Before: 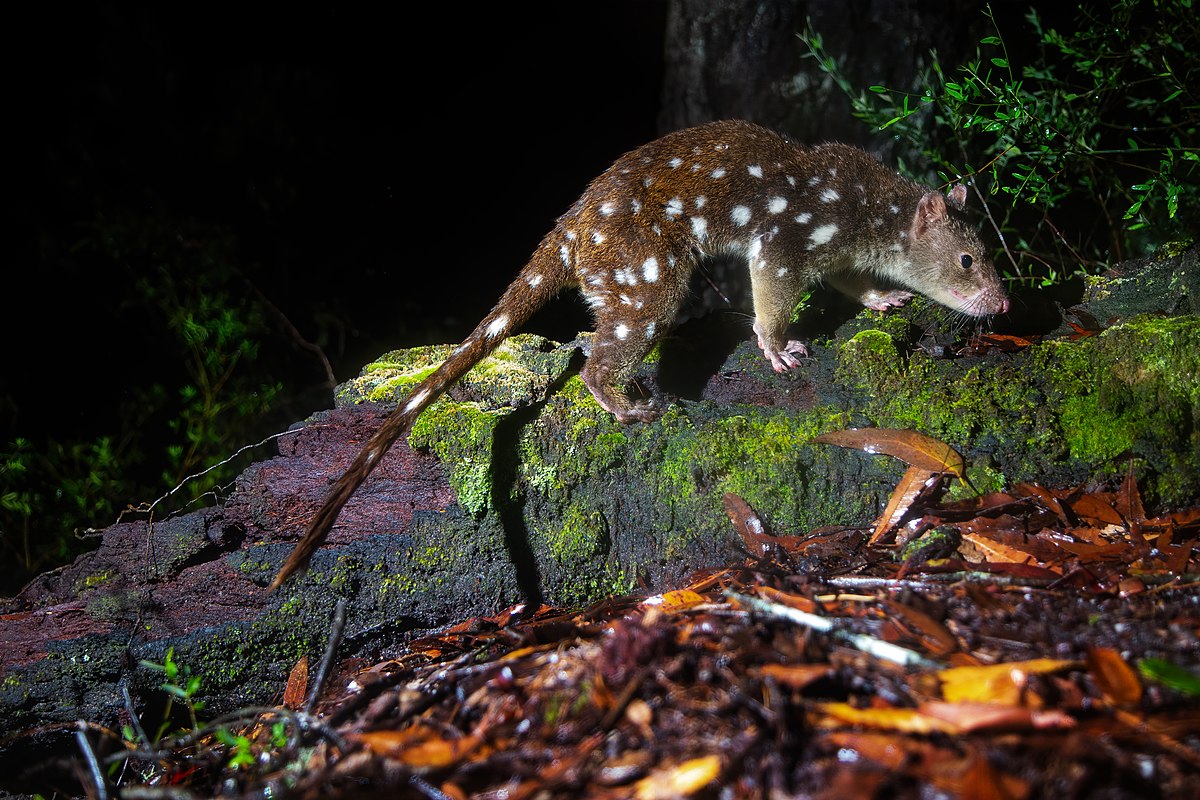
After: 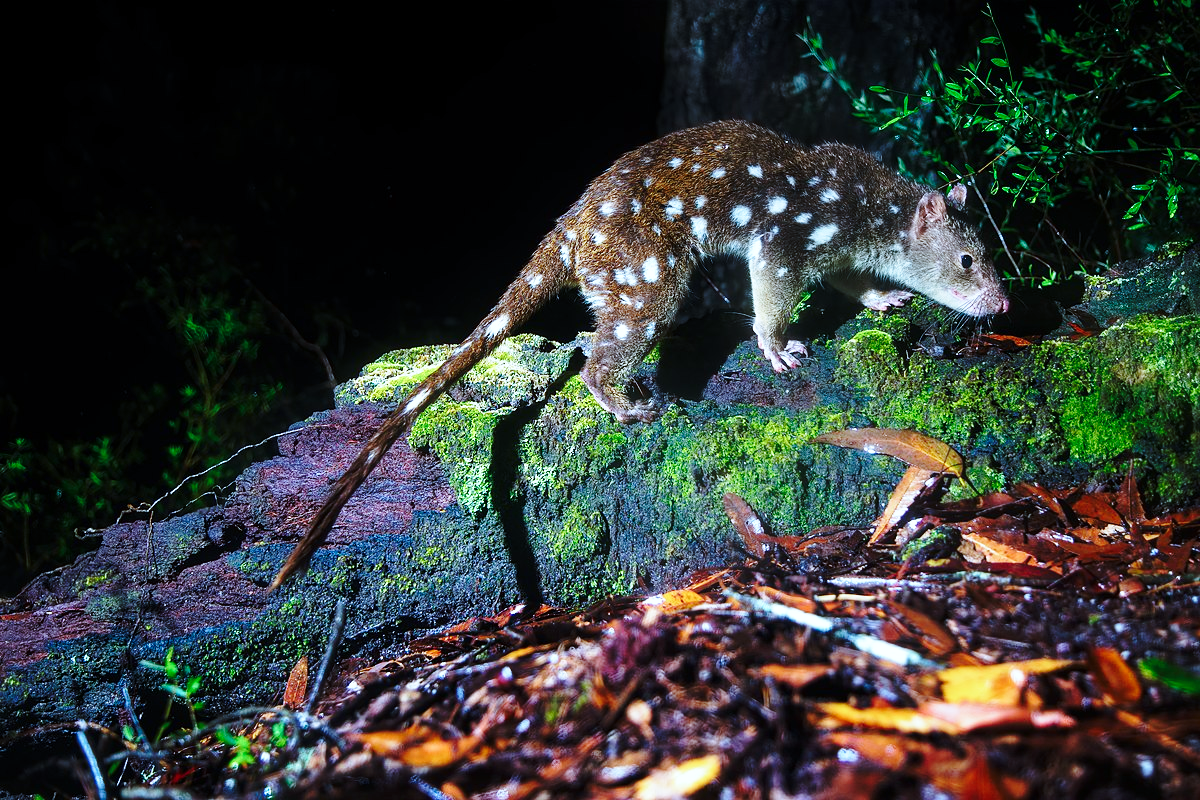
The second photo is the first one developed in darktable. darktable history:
color calibration: x 0.397, y 0.386, temperature 3666.93 K
base curve: curves: ch0 [(0, 0) (0.036, 0.037) (0.121, 0.228) (0.46, 0.76) (0.859, 0.983) (1, 1)], preserve colors none
